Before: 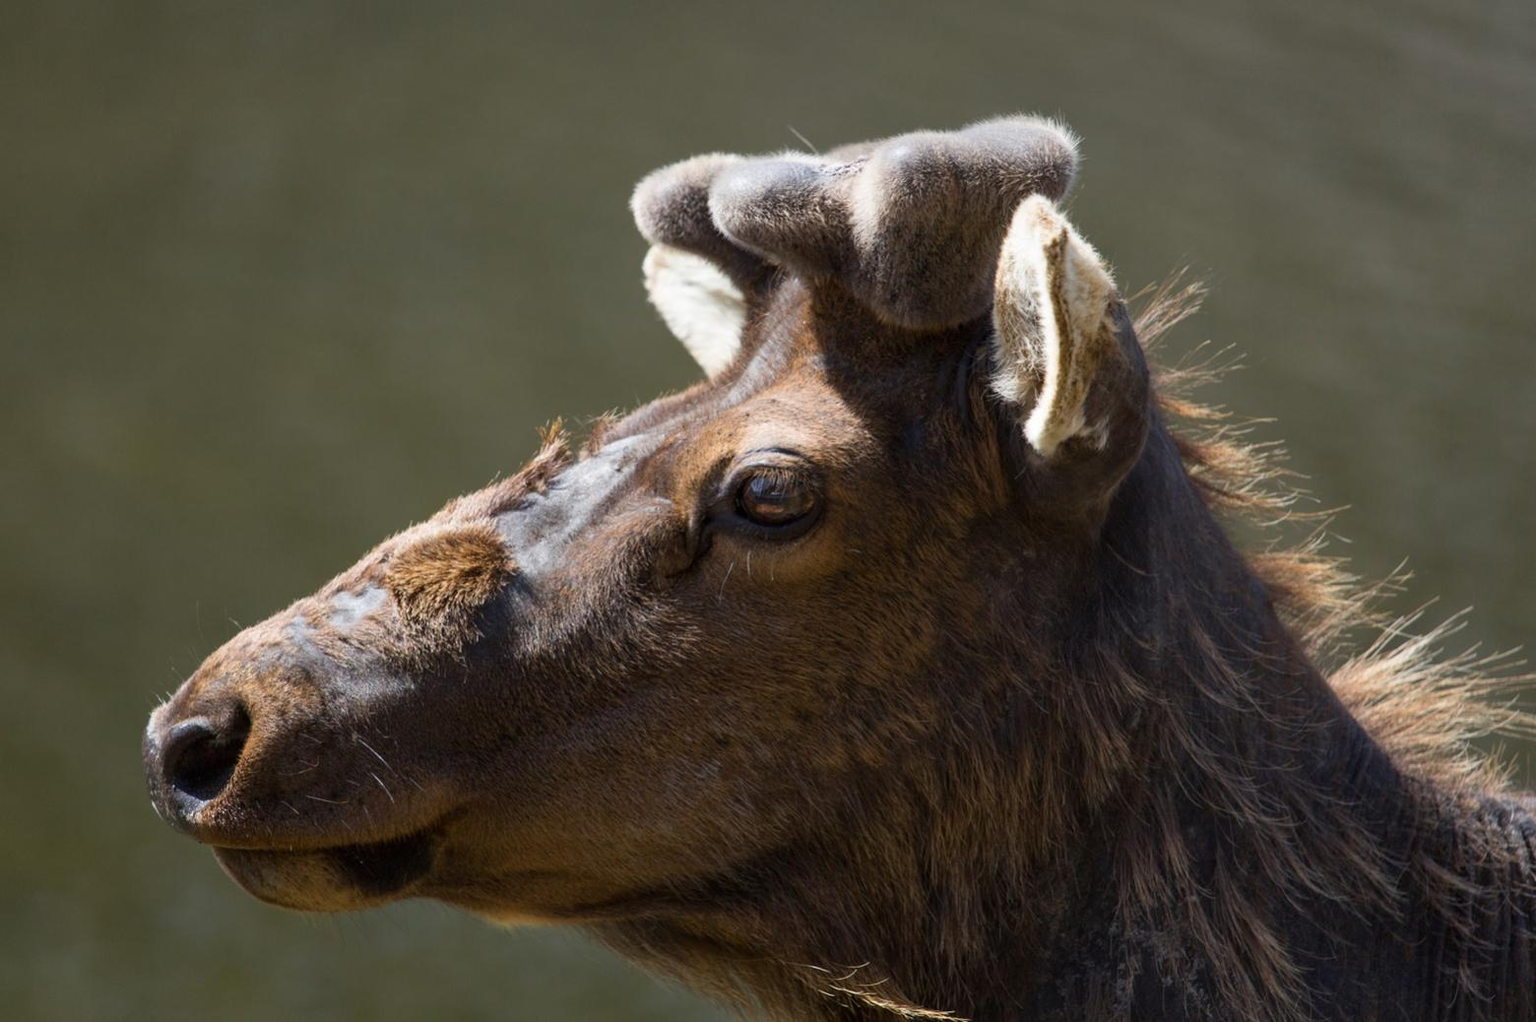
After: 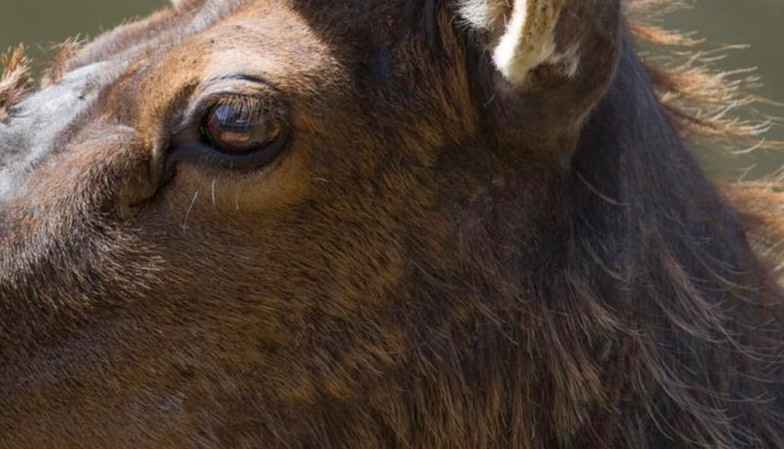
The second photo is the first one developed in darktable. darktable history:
levels: white 99.9%, levels [0, 0.478, 1]
shadows and highlights: shadows 25.88, highlights -25.86
crop: left 35.091%, top 36.637%, right 14.606%, bottom 20.087%
